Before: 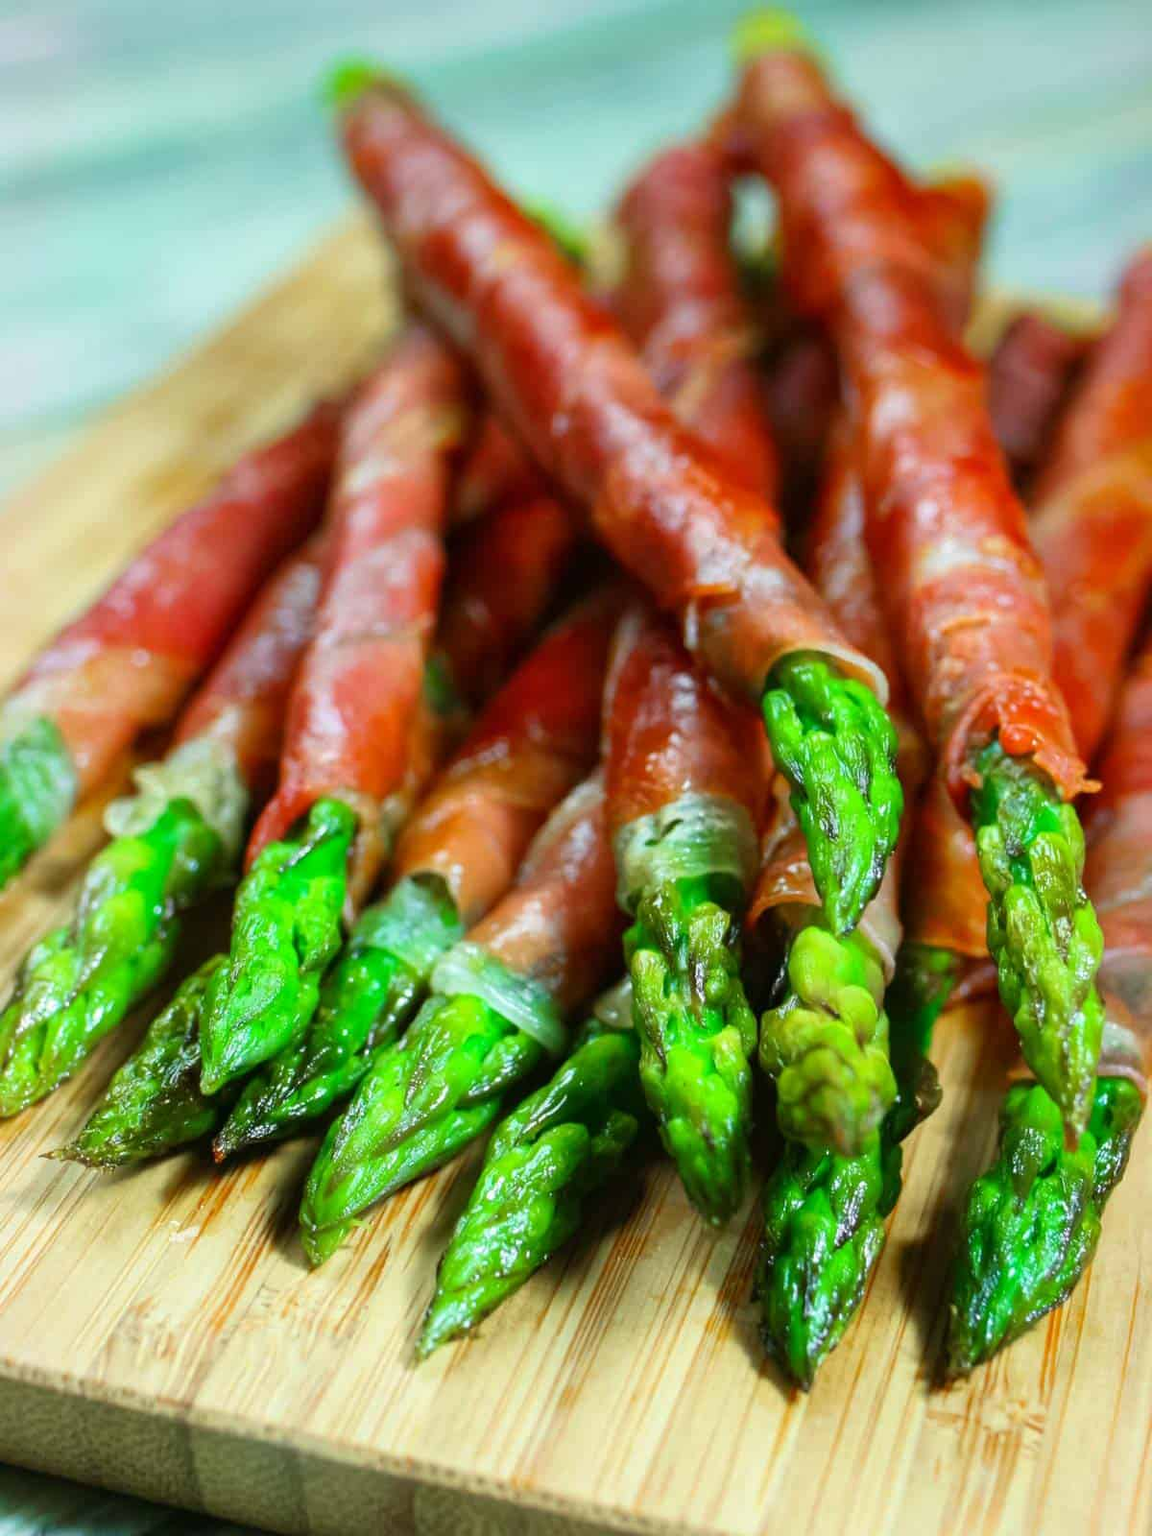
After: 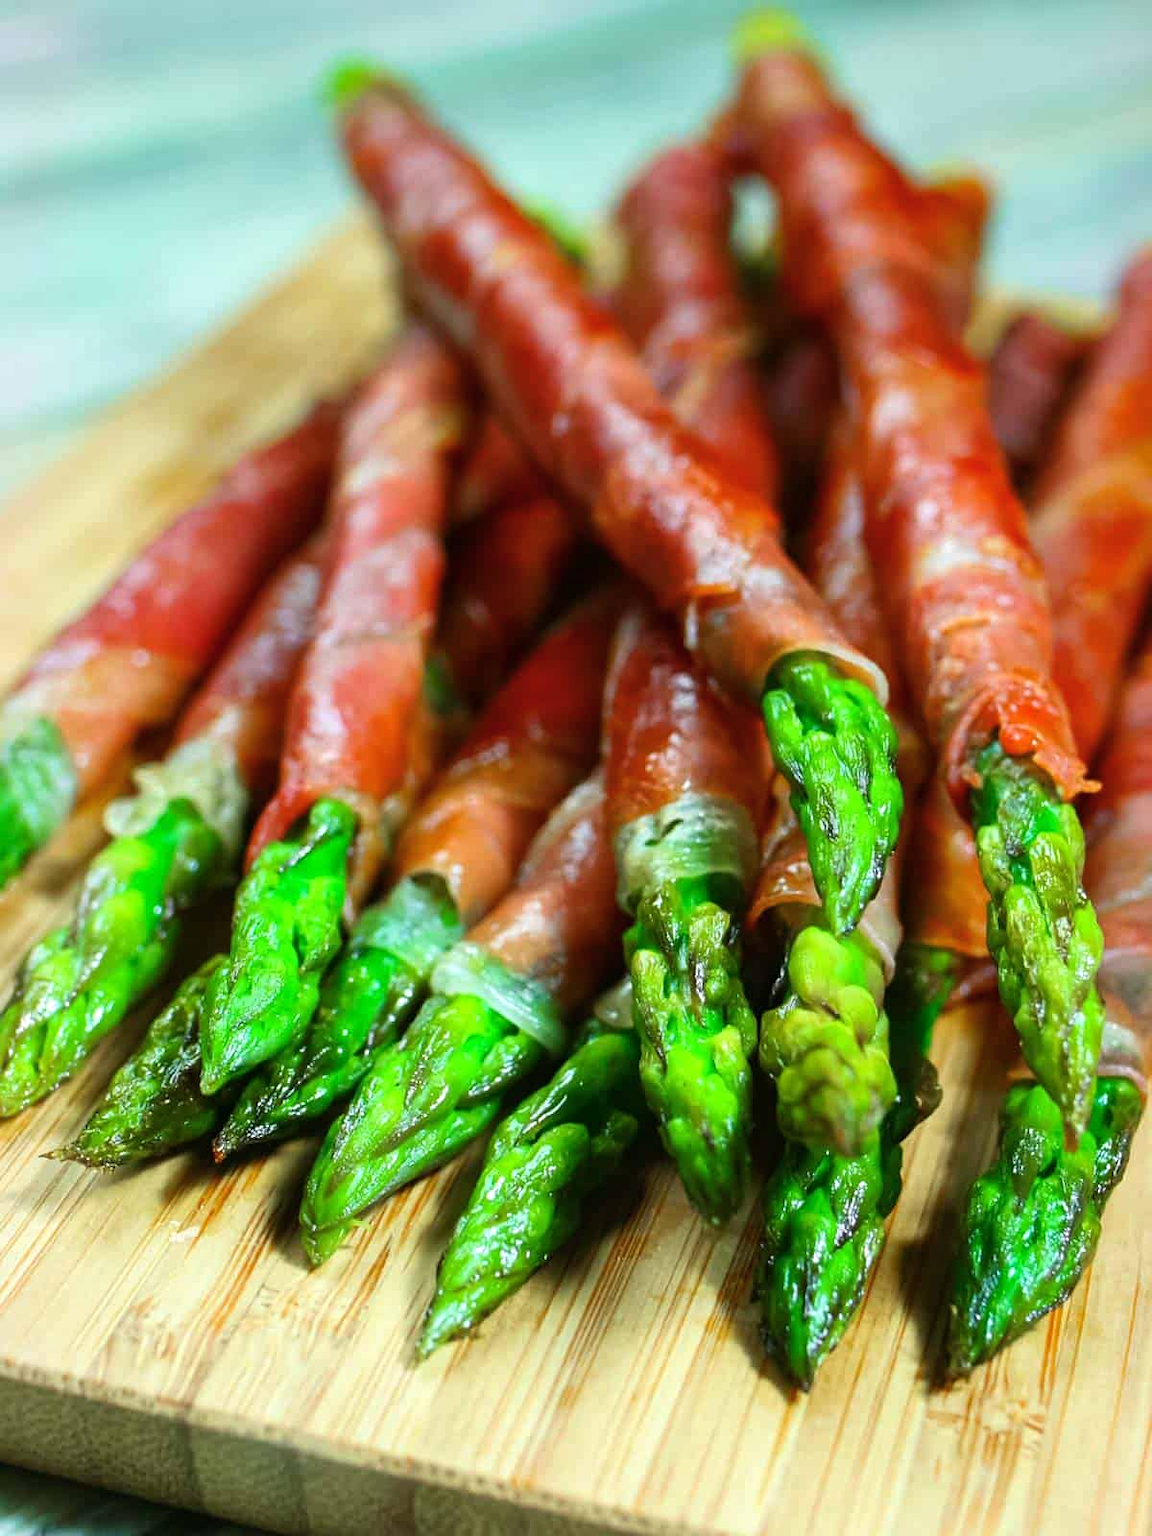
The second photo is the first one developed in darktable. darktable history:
color balance rgb: shadows lift › luminance -10%, highlights gain › luminance 10%, saturation formula JzAzBz (2021)
sharpen: amount 0.2
